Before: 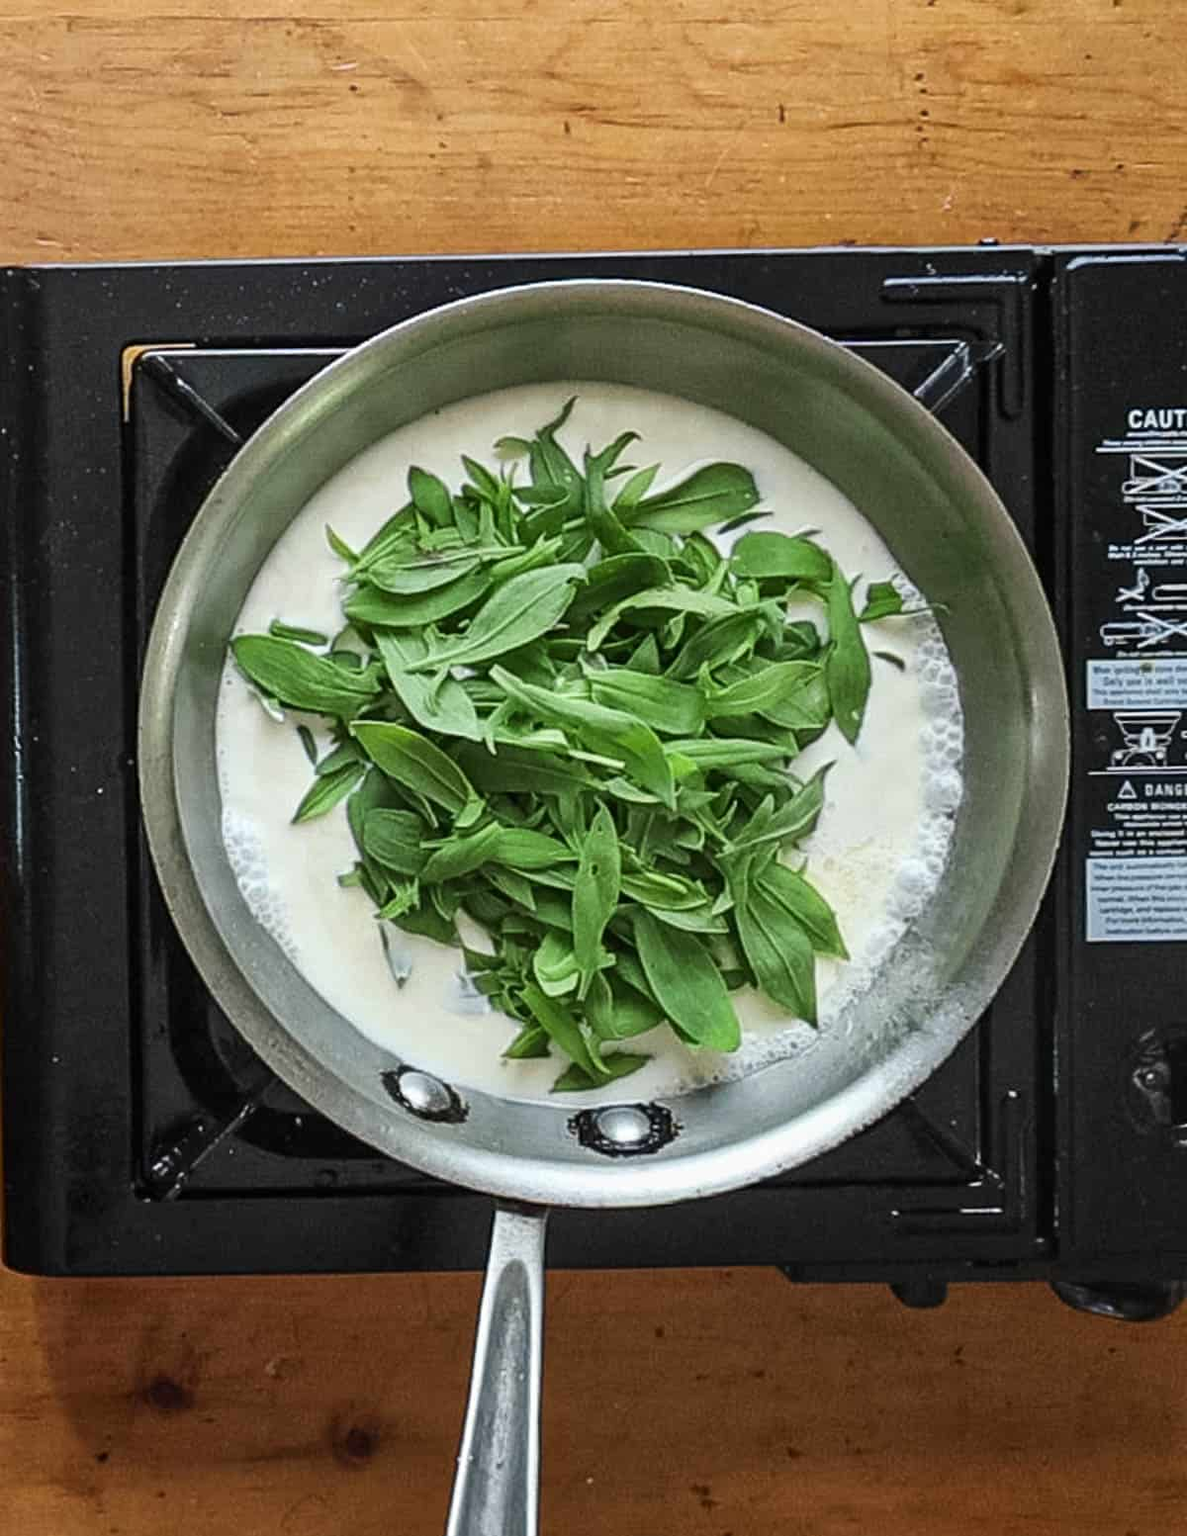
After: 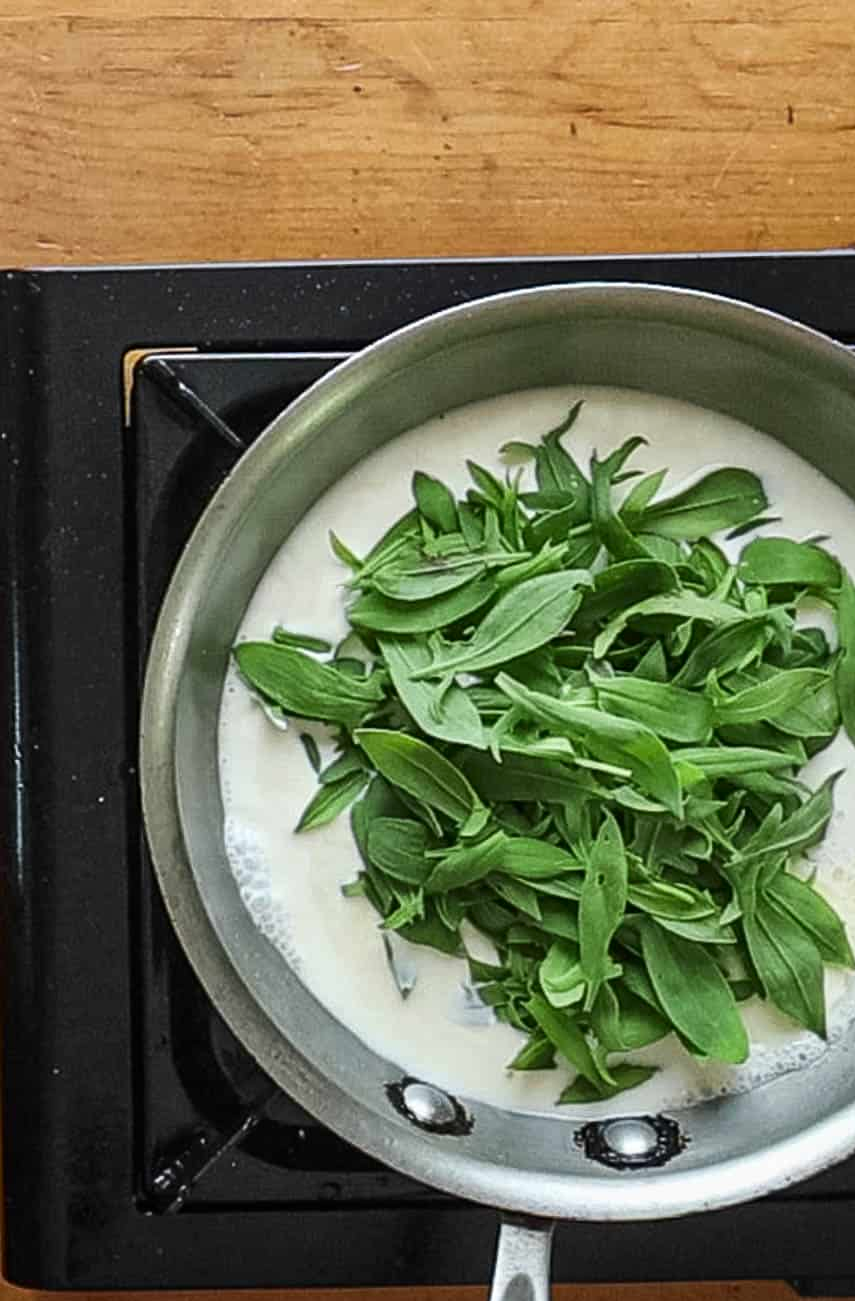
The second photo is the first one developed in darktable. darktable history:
crop: right 28.722%, bottom 16.18%
contrast brightness saturation: contrast 0.033, brightness -0.037
